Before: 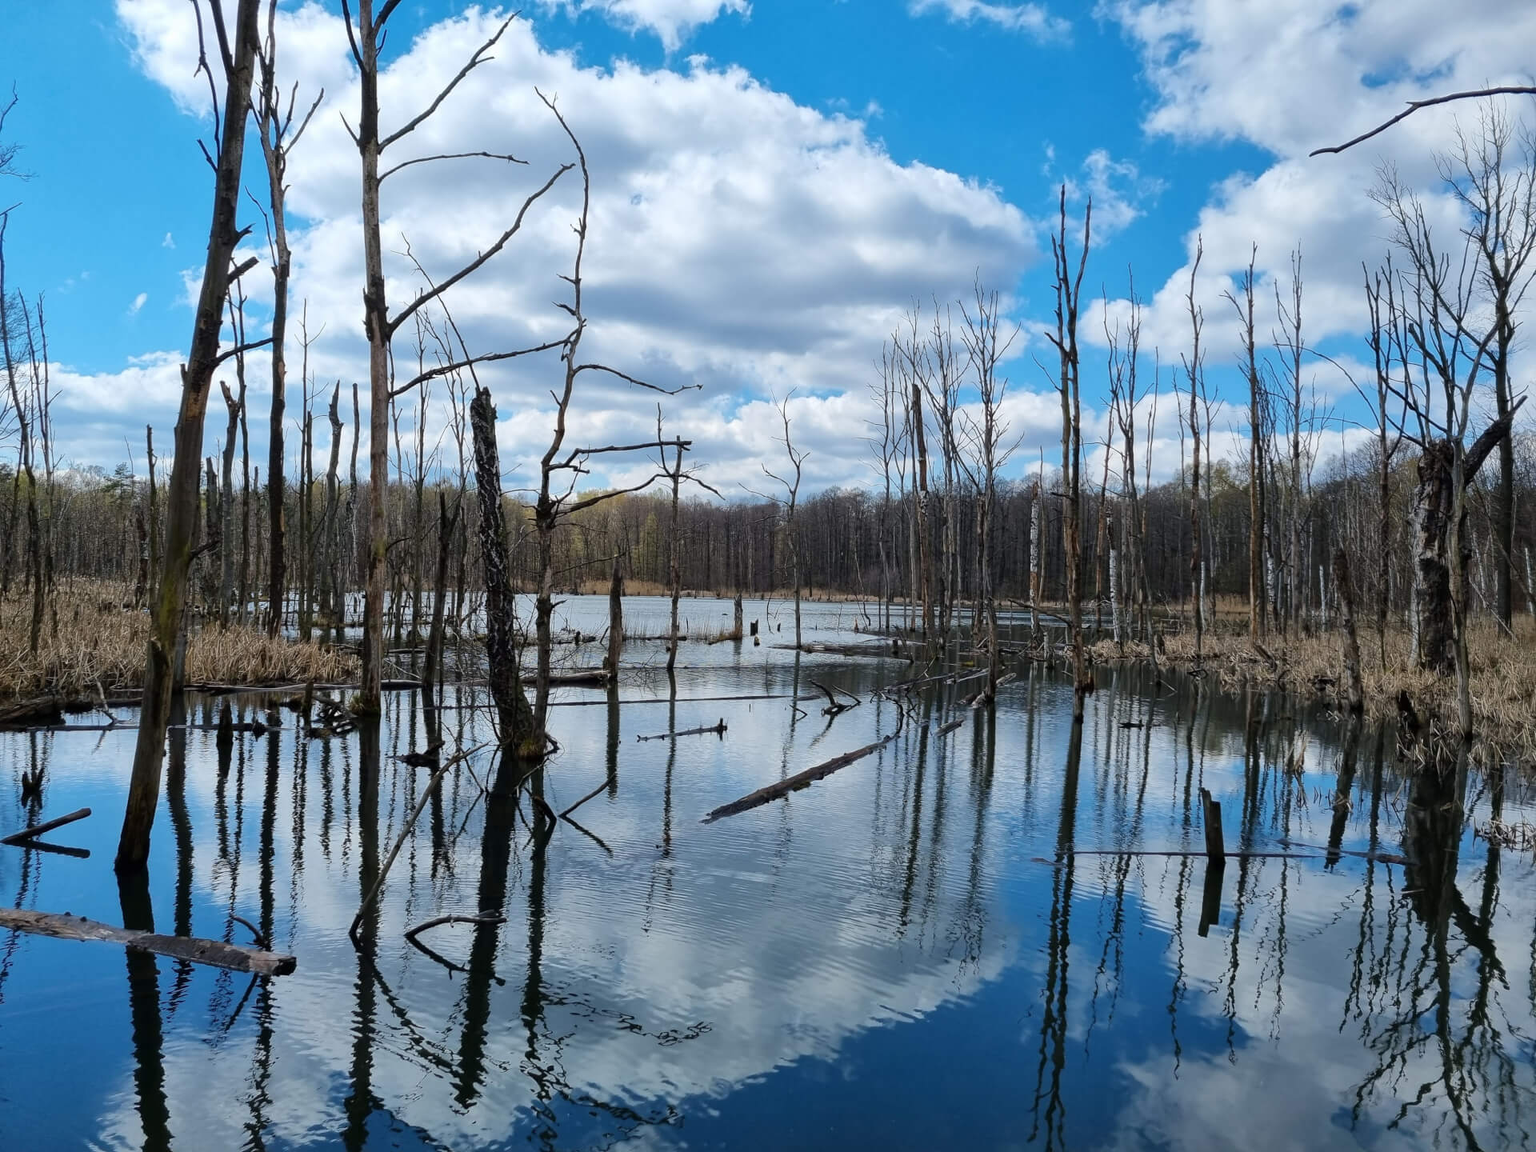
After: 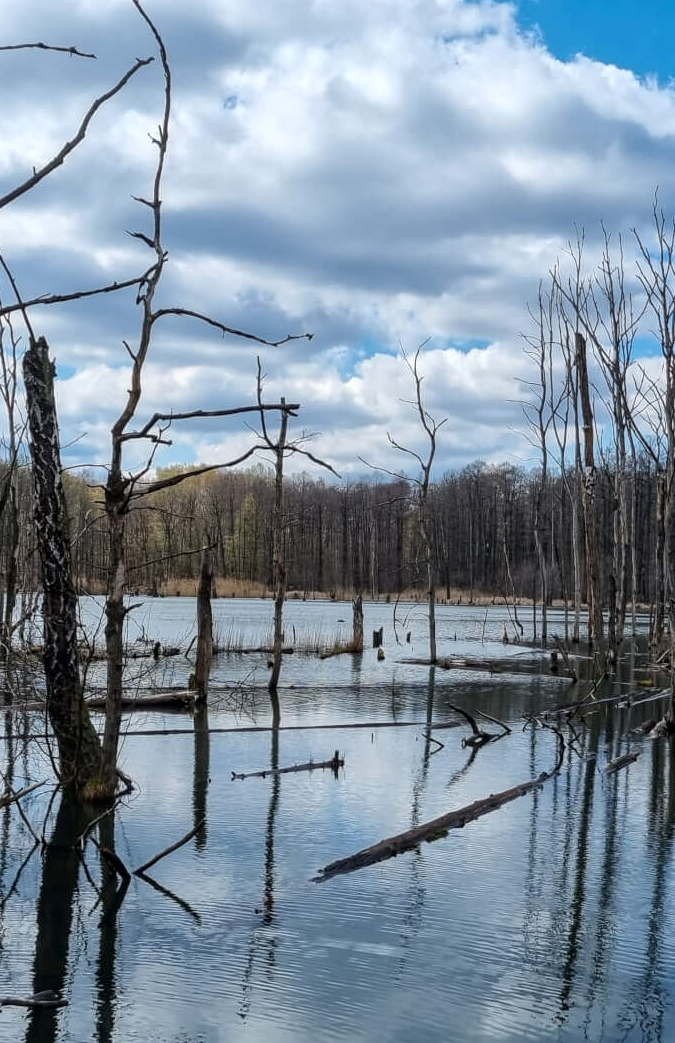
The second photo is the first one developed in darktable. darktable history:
crop and rotate: left 29.476%, top 10.214%, right 35.32%, bottom 17.333%
local contrast: on, module defaults
